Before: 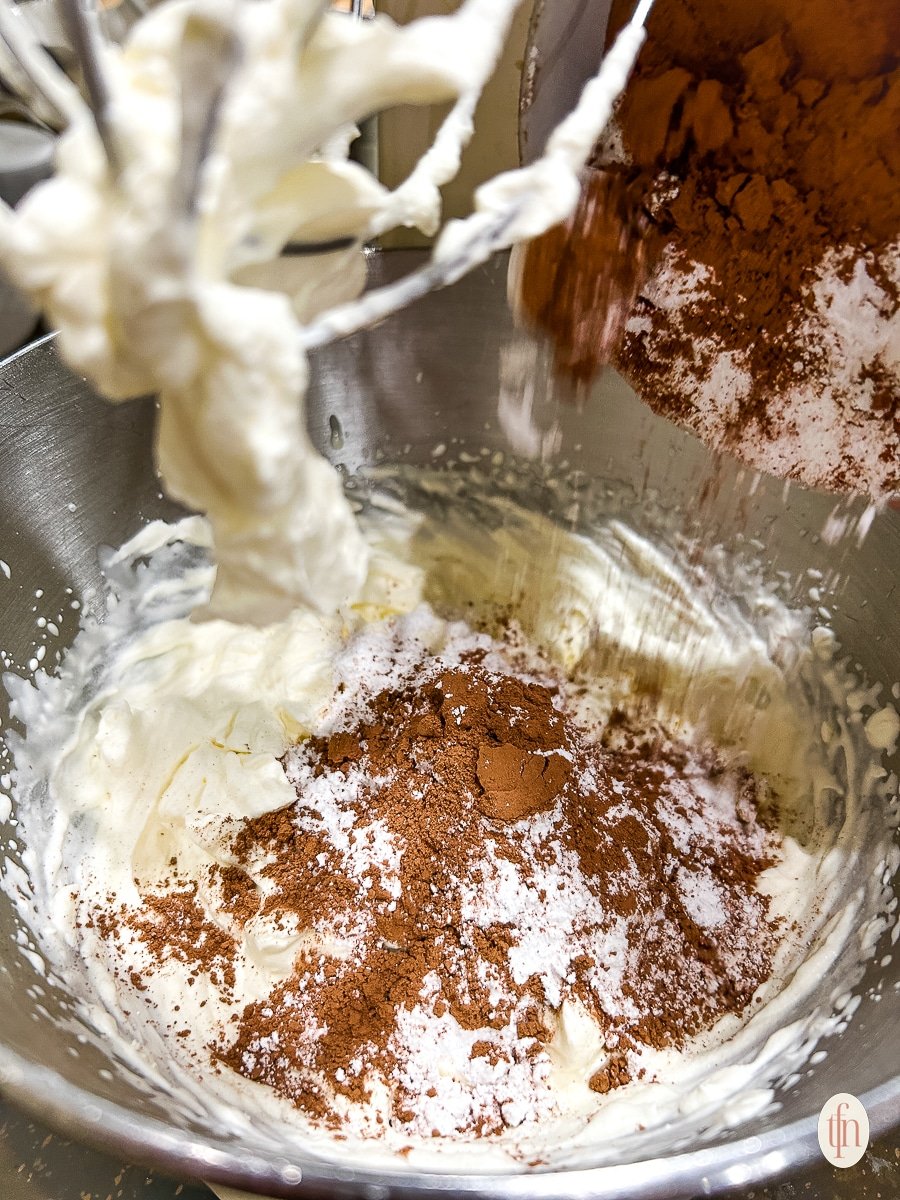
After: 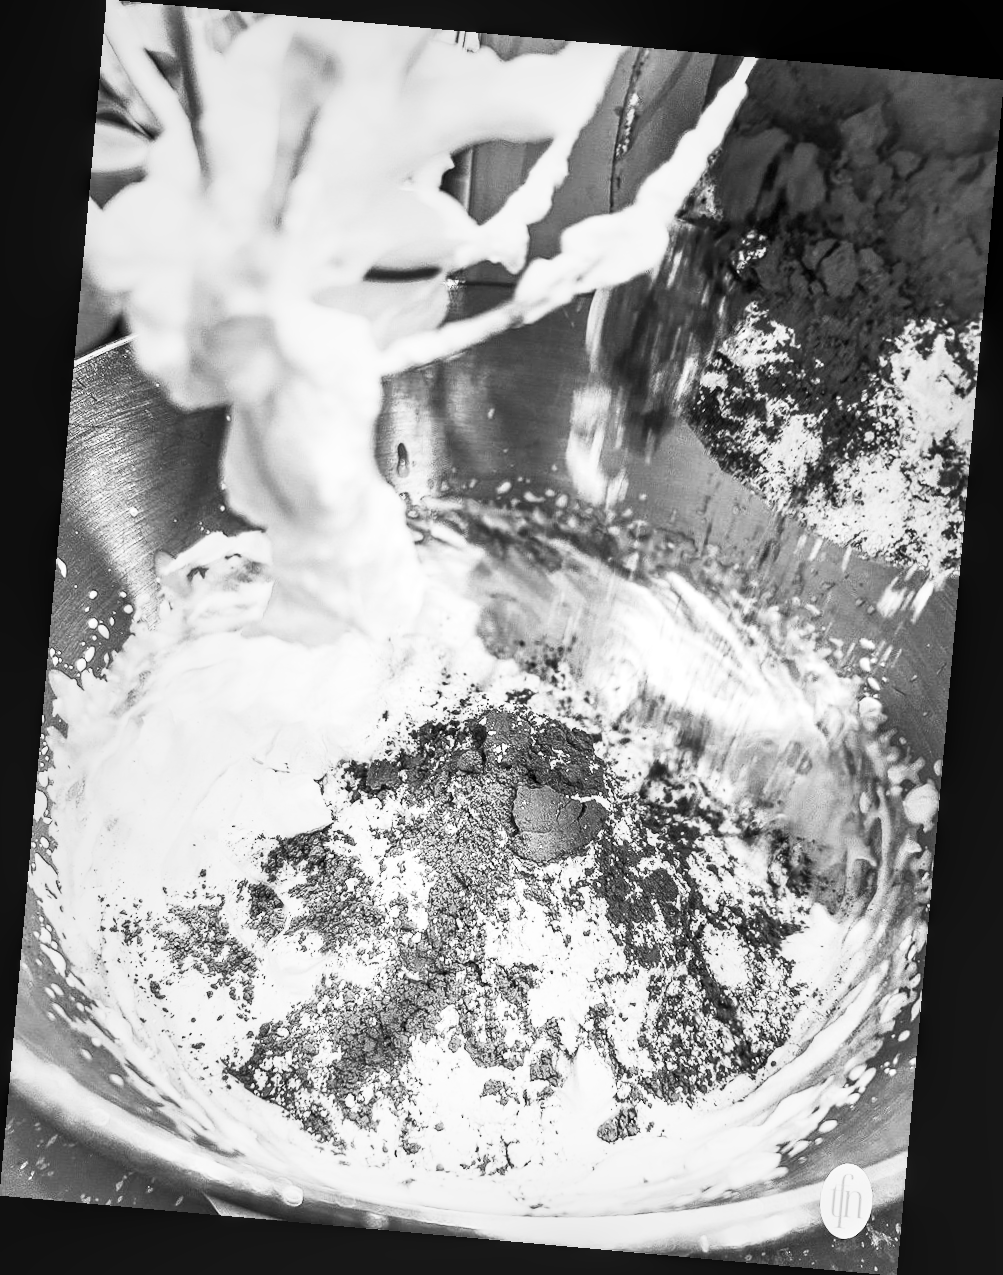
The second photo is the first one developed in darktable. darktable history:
local contrast: on, module defaults
rotate and perspective: rotation 5.12°, automatic cropping off
white balance: red 1, blue 1
contrast brightness saturation: contrast 0.53, brightness 0.47, saturation -1
